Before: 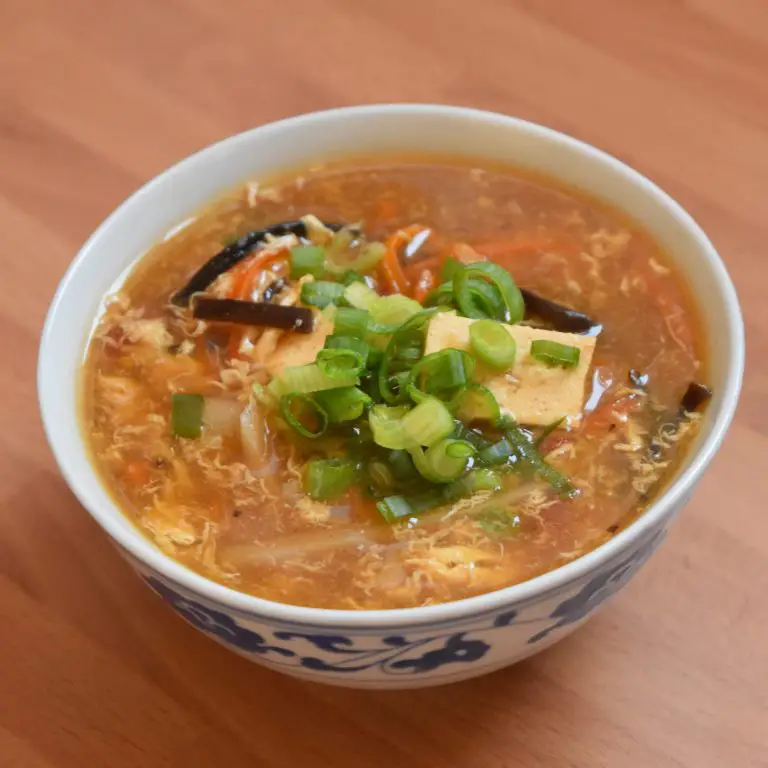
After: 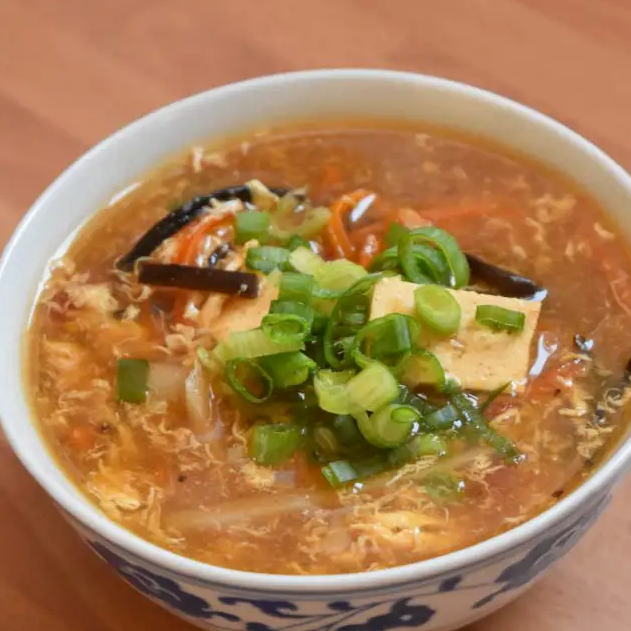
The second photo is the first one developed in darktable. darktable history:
crop and rotate: left 7.196%, top 4.574%, right 10.605%, bottom 13.178%
local contrast: highlights 100%, shadows 100%, detail 120%, midtone range 0.2
